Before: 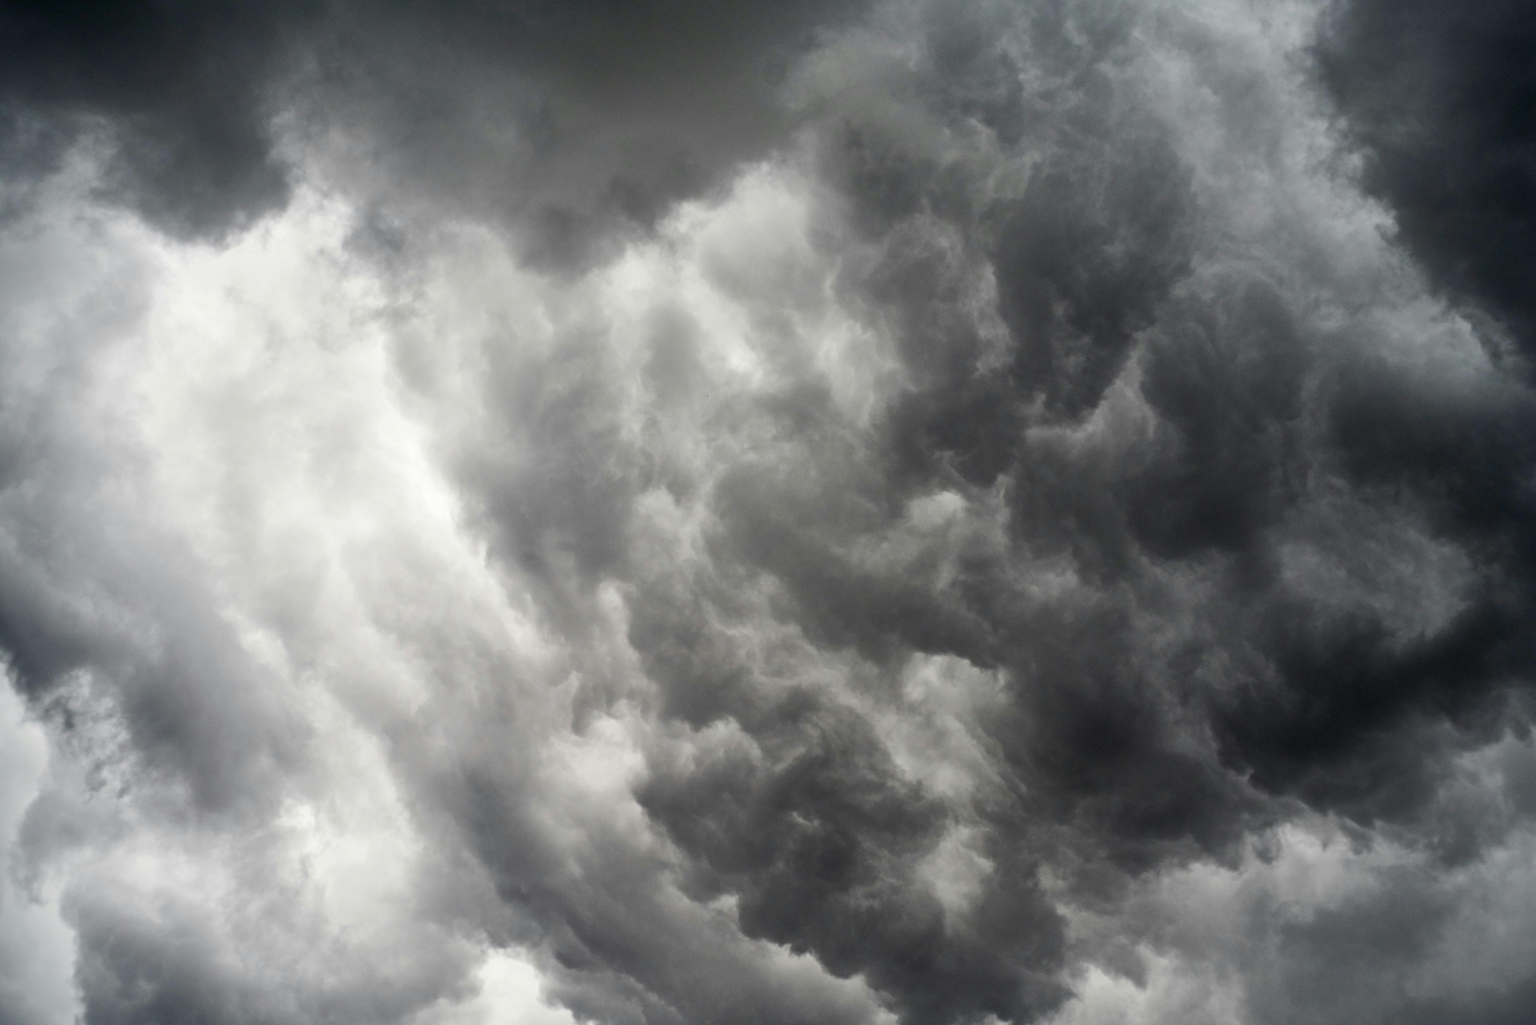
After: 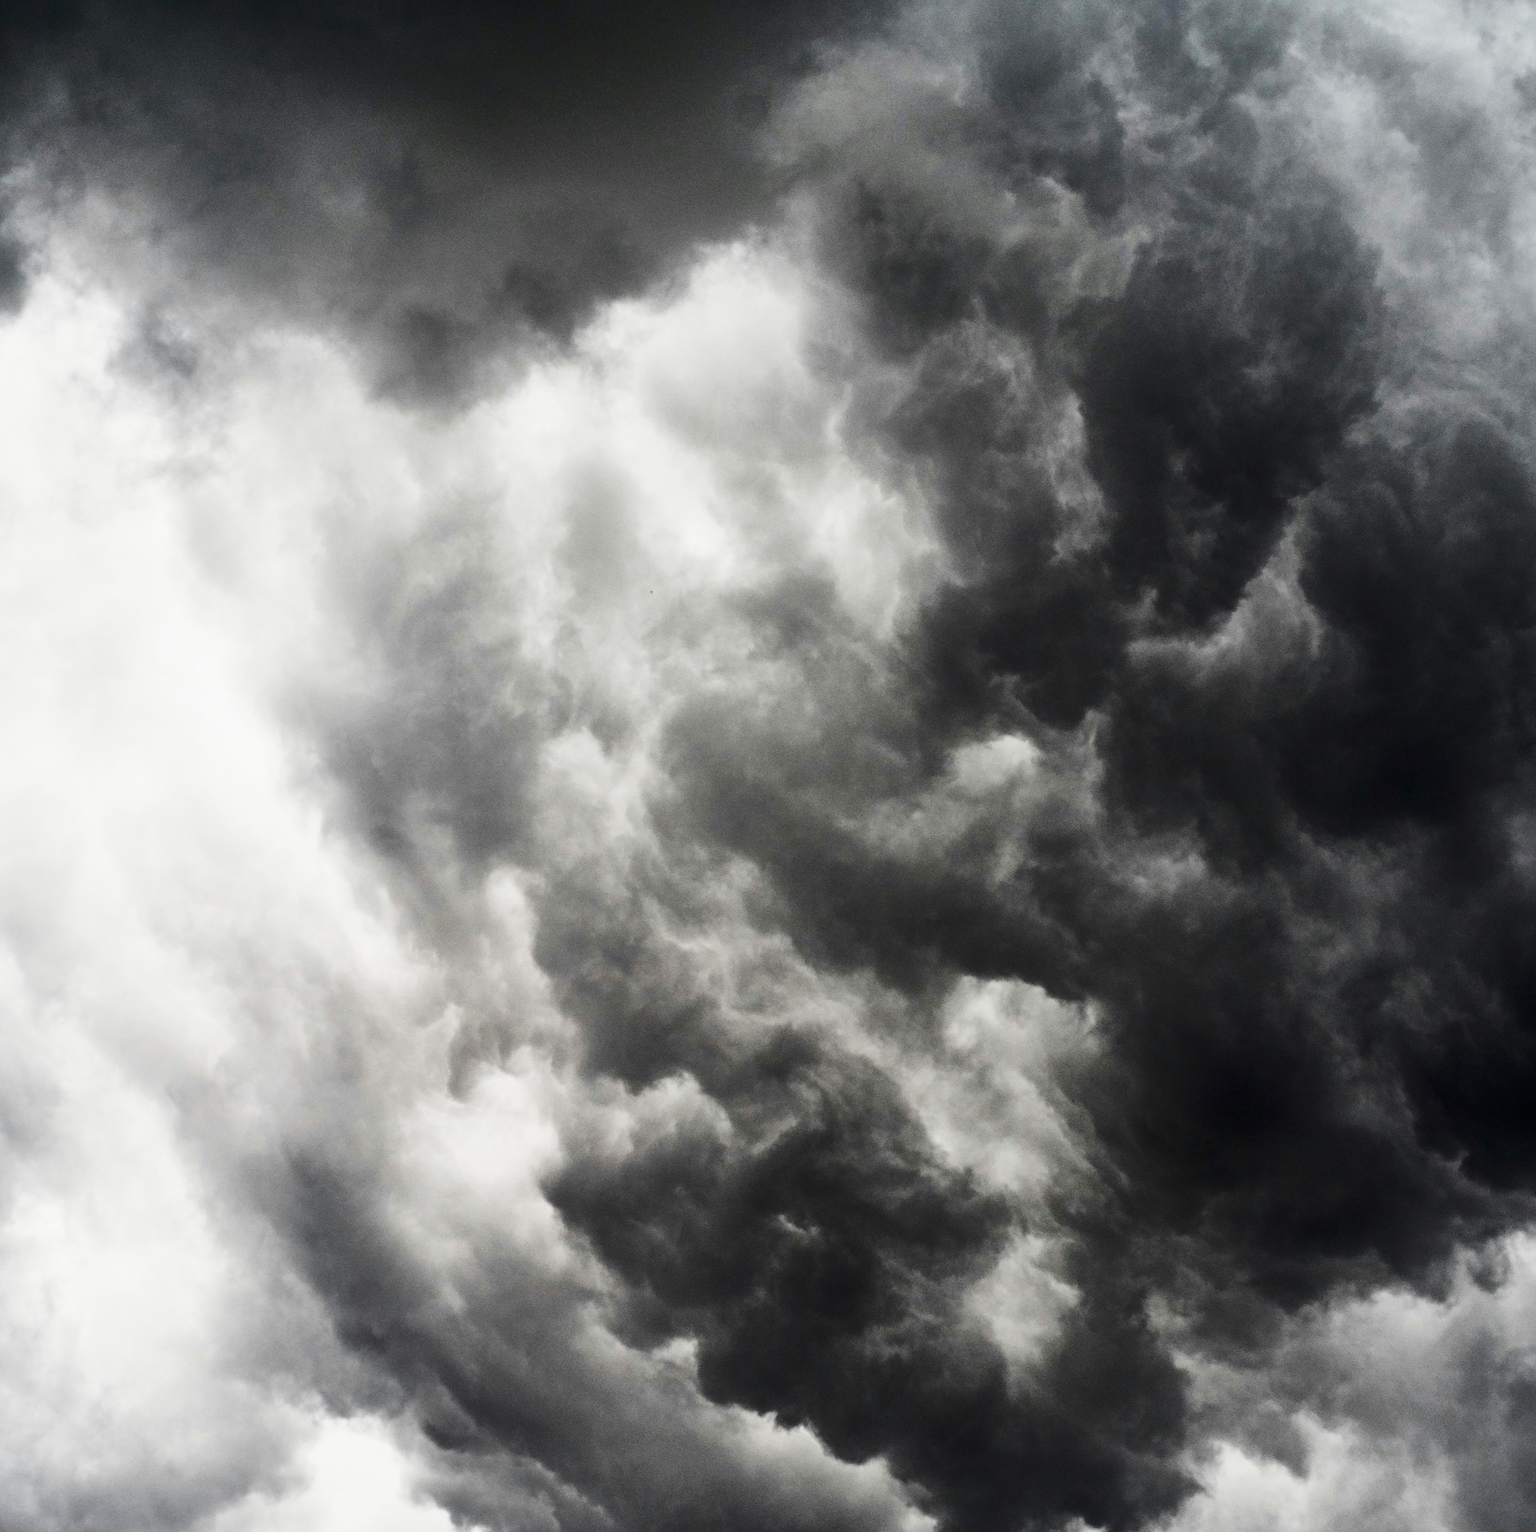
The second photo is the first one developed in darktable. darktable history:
crop and rotate: left 17.732%, right 15.423%
sigmoid: contrast 1.22, skew 0.65
color correction: highlights a* -0.137, highlights b* 0.137
tone equalizer: -8 EV -1.08 EV, -7 EV -1.01 EV, -6 EV -0.867 EV, -5 EV -0.578 EV, -3 EV 0.578 EV, -2 EV 0.867 EV, -1 EV 1.01 EV, +0 EV 1.08 EV, edges refinement/feathering 500, mask exposure compensation -1.57 EV, preserve details no
sharpen: on, module defaults
contrast brightness saturation: contrast 0.07, brightness -0.14, saturation 0.11
